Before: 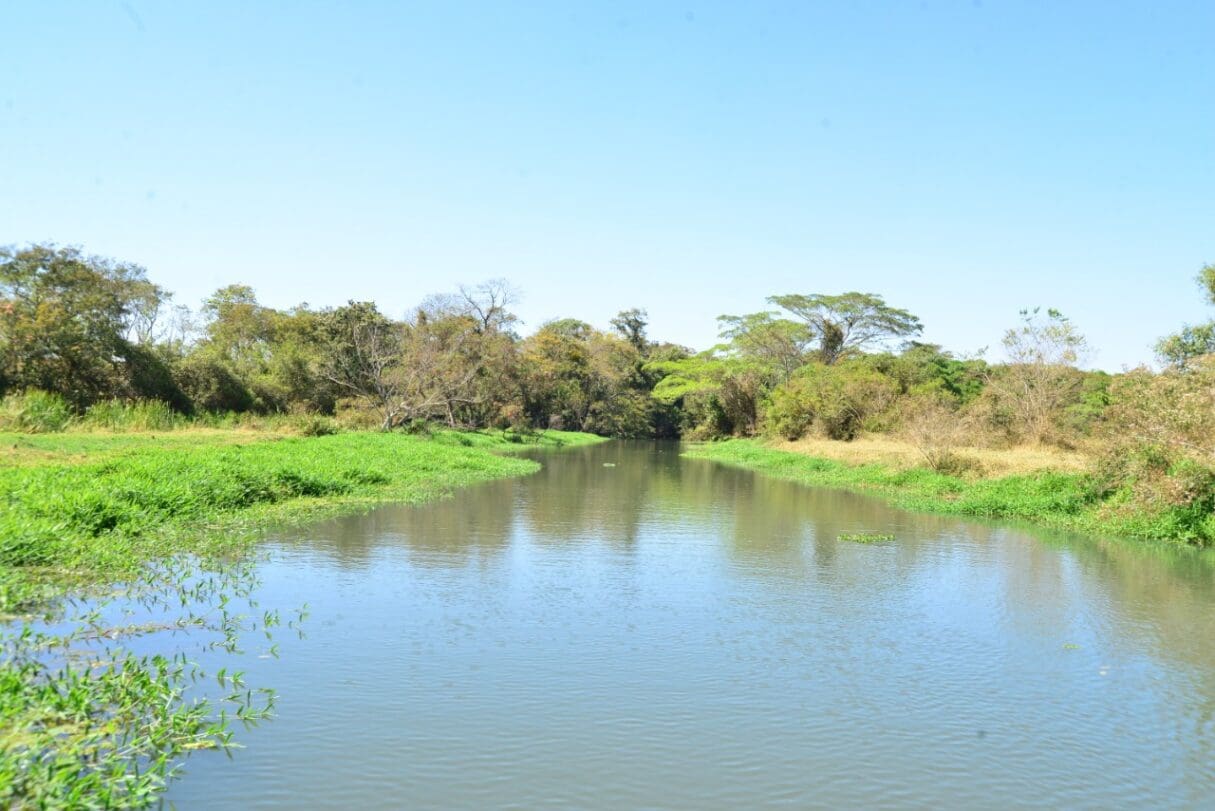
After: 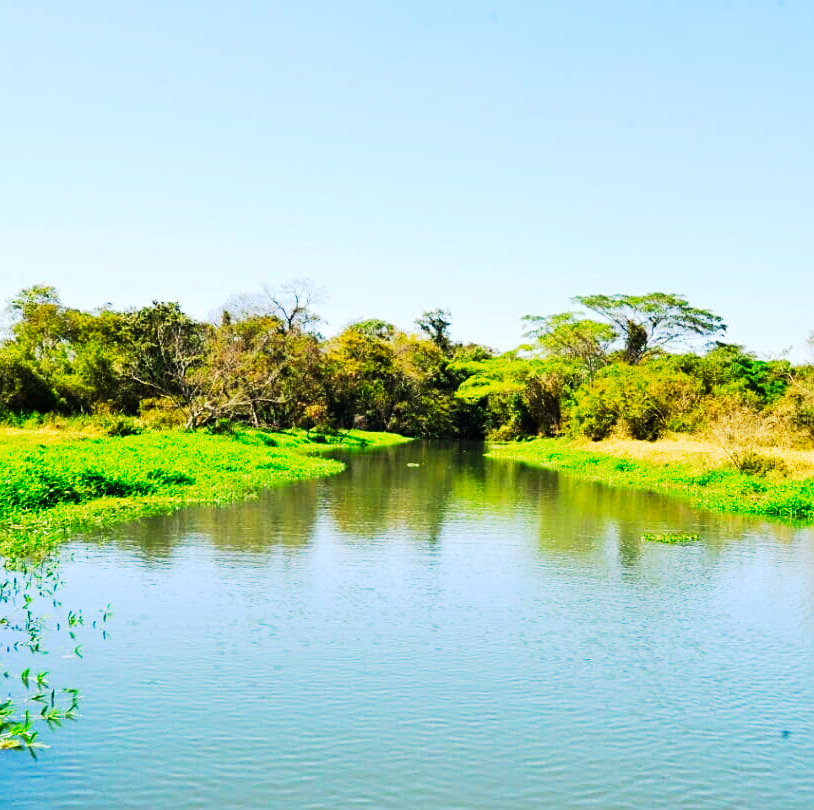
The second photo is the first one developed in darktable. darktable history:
sharpen: amount 0.217
crop and rotate: left 16.181%, right 16.773%
tone curve: curves: ch0 [(0, 0) (0.003, 0.005) (0.011, 0.006) (0.025, 0.004) (0.044, 0.004) (0.069, 0.007) (0.1, 0.014) (0.136, 0.018) (0.177, 0.034) (0.224, 0.065) (0.277, 0.089) (0.335, 0.143) (0.399, 0.219) (0.468, 0.327) (0.543, 0.455) (0.623, 0.63) (0.709, 0.786) (0.801, 0.87) (0.898, 0.922) (1, 1)], preserve colors none
color balance rgb: perceptual saturation grading › global saturation 0.775%, global vibrance 30.14%
